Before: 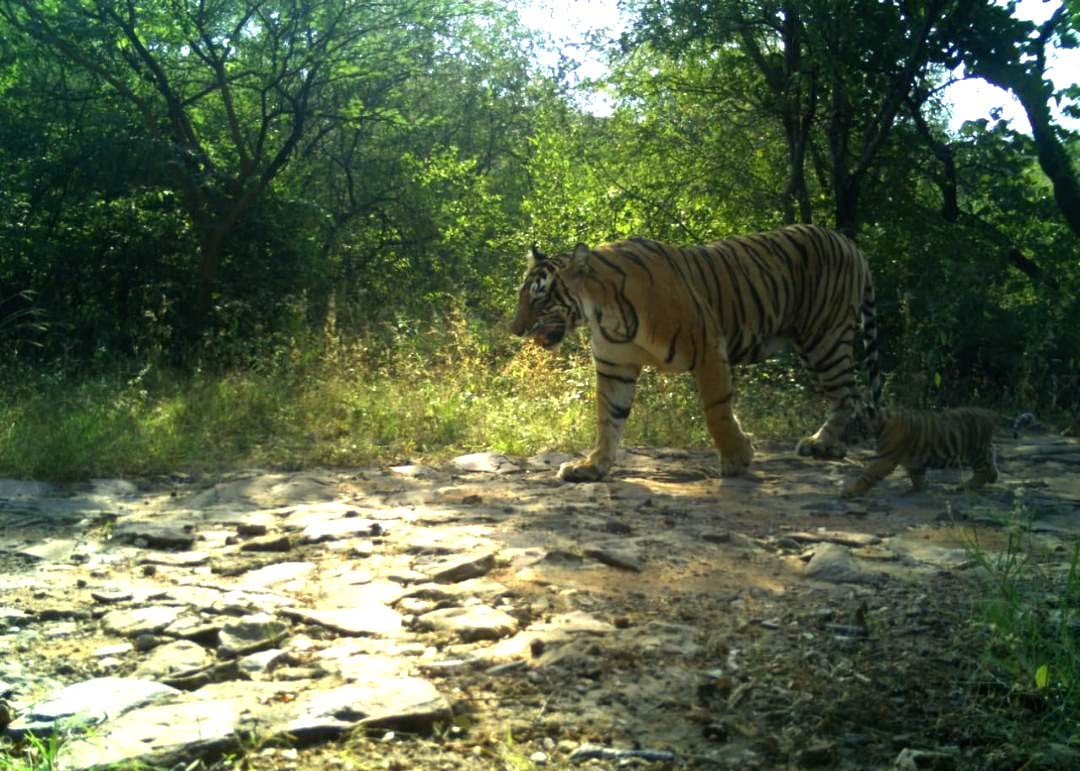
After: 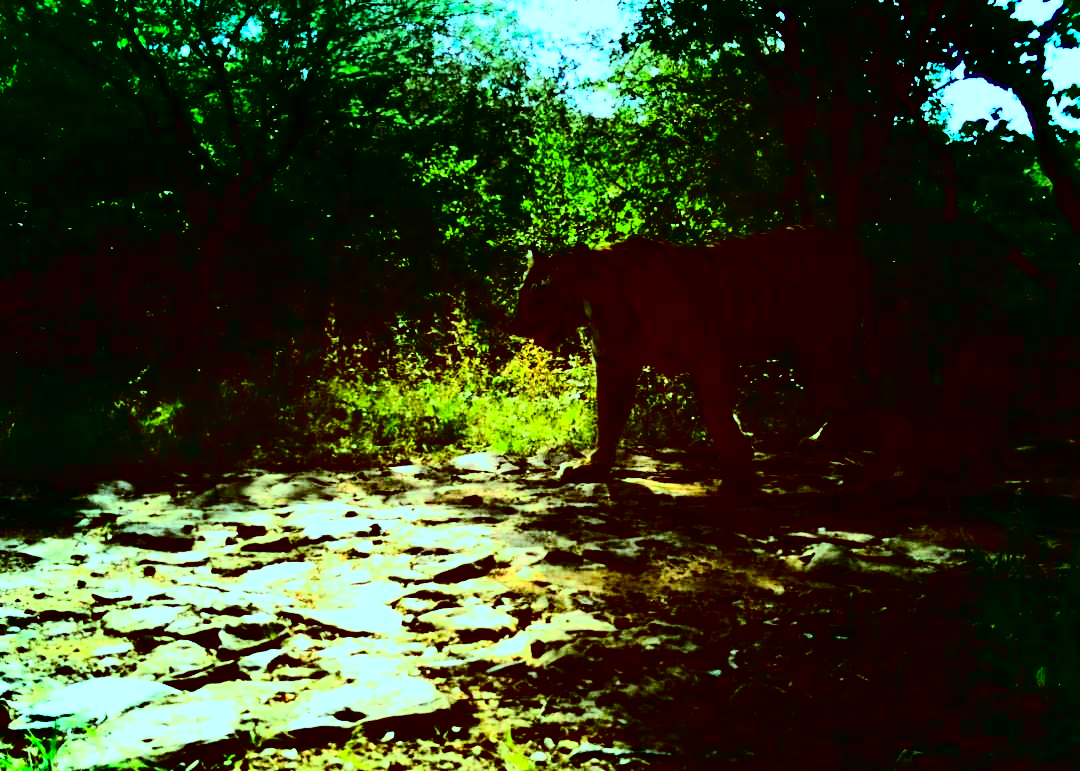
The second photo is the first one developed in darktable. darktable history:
white balance: red 0.978, blue 0.999
color correction: highlights a* -14.62, highlights b* -16.22, shadows a* 10.12, shadows b* 29.4
contrast brightness saturation: contrast 0.77, brightness -1, saturation 1
